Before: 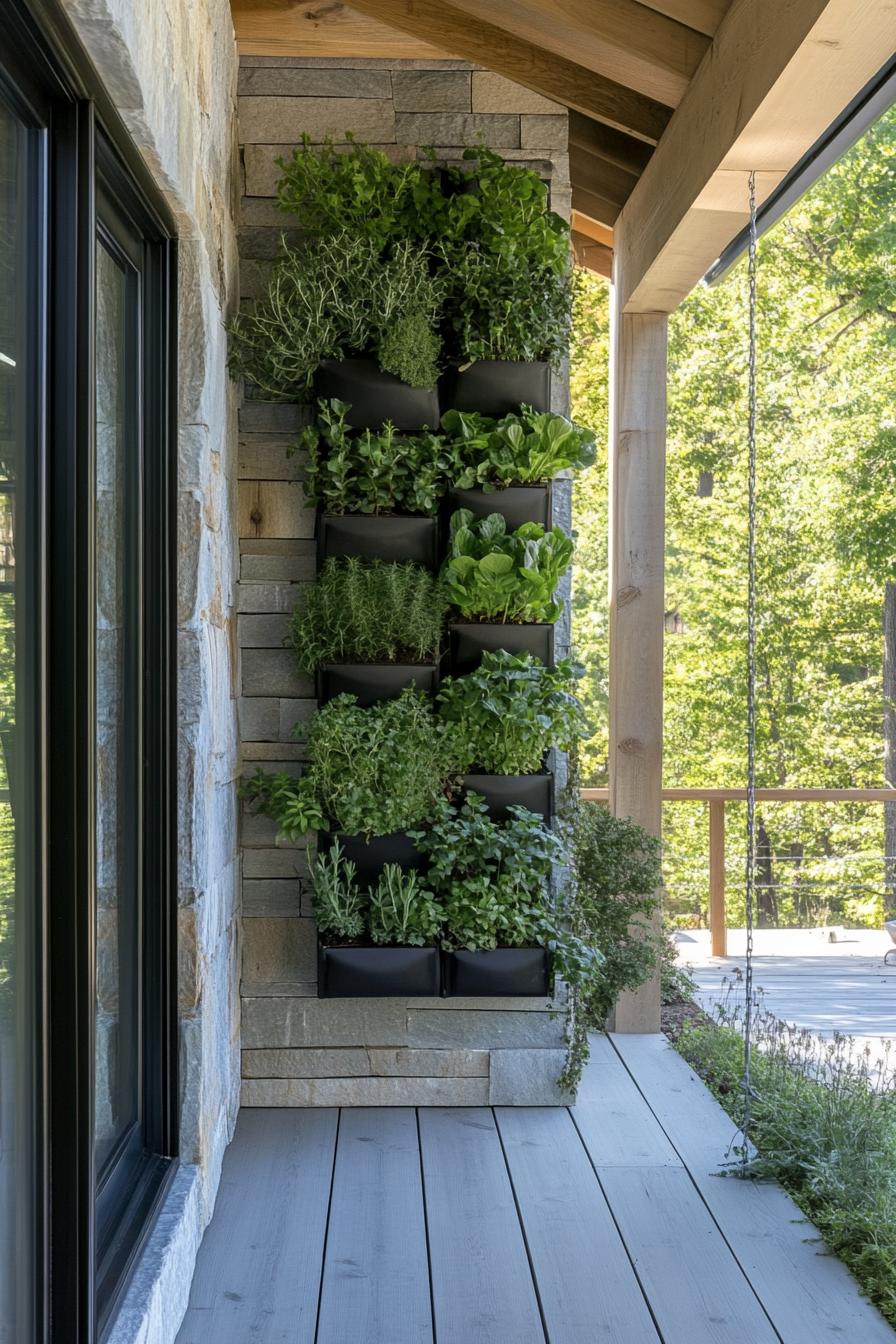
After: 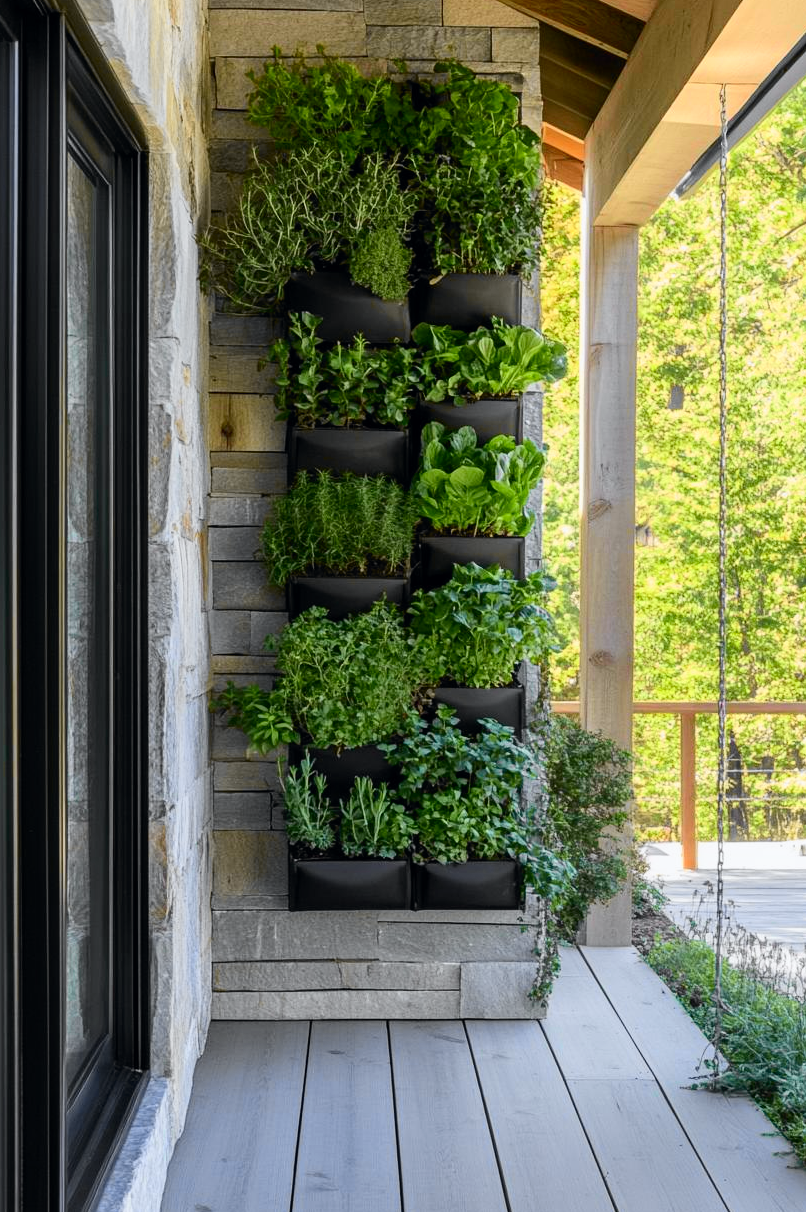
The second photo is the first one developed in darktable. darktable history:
crop: left 3.318%, top 6.509%, right 6.657%, bottom 3.268%
tone curve: curves: ch0 [(0, 0) (0.071, 0.047) (0.266, 0.26) (0.491, 0.552) (0.753, 0.818) (1, 0.983)]; ch1 [(0, 0) (0.346, 0.307) (0.408, 0.369) (0.463, 0.443) (0.482, 0.493) (0.502, 0.5) (0.517, 0.518) (0.546, 0.587) (0.588, 0.643) (0.651, 0.709) (1, 1)]; ch2 [(0, 0) (0.346, 0.34) (0.434, 0.46) (0.485, 0.494) (0.5, 0.494) (0.517, 0.503) (0.535, 0.545) (0.583, 0.634) (0.625, 0.686) (1, 1)], color space Lab, independent channels, preserve colors none
